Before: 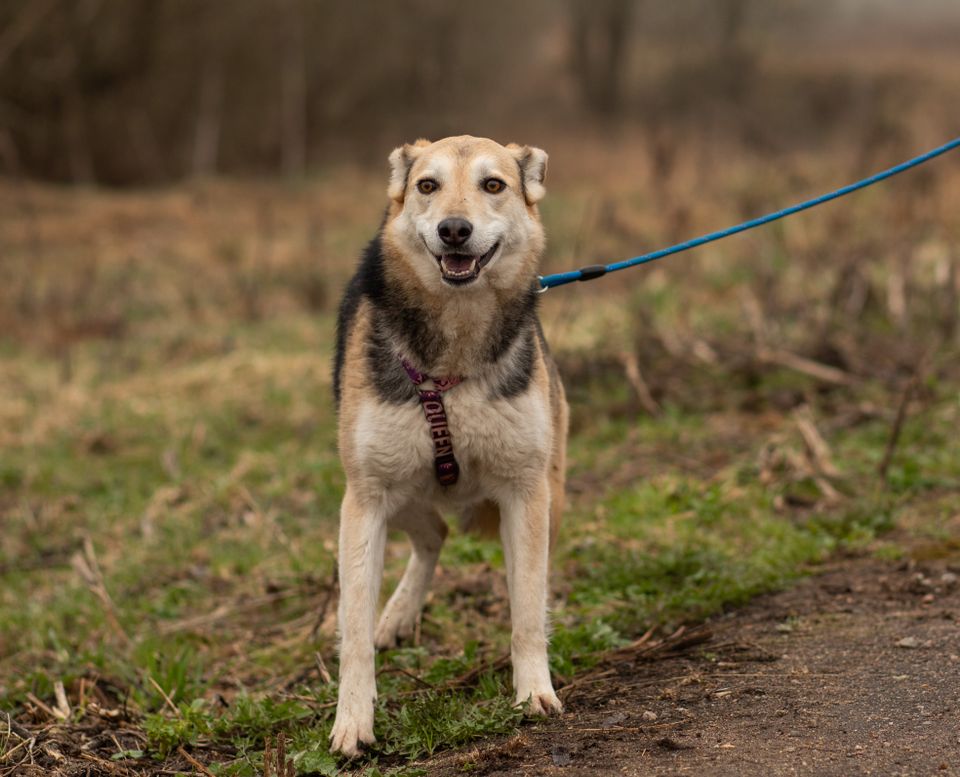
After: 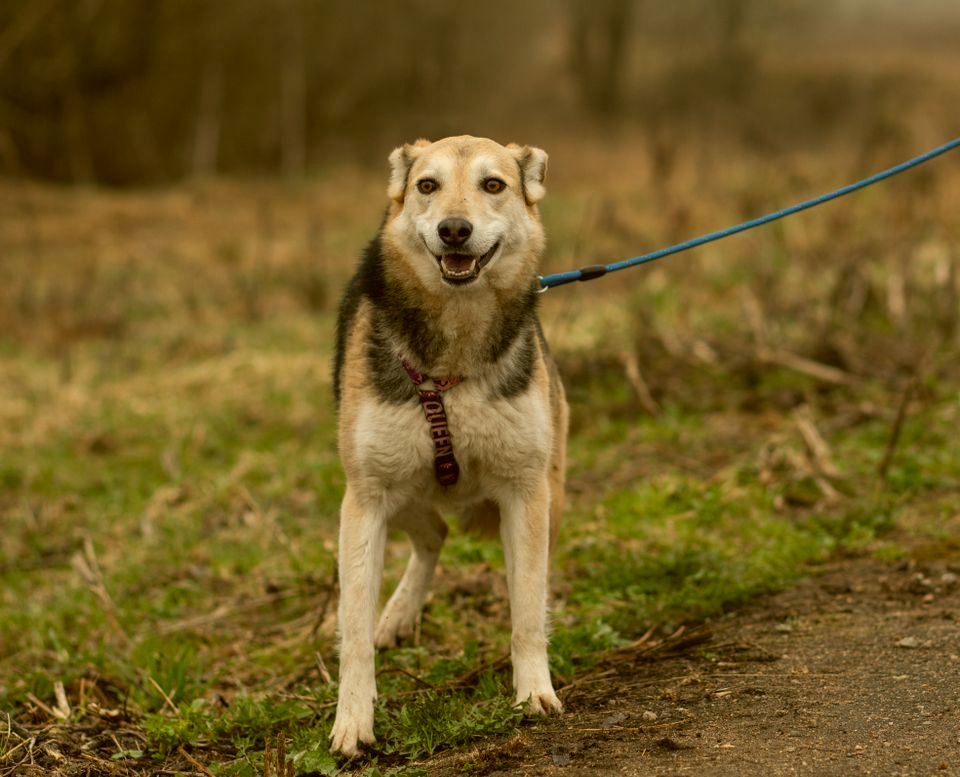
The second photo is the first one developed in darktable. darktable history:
color correction: highlights a* -1.51, highlights b* 10.45, shadows a* 0.523, shadows b* 18.8
